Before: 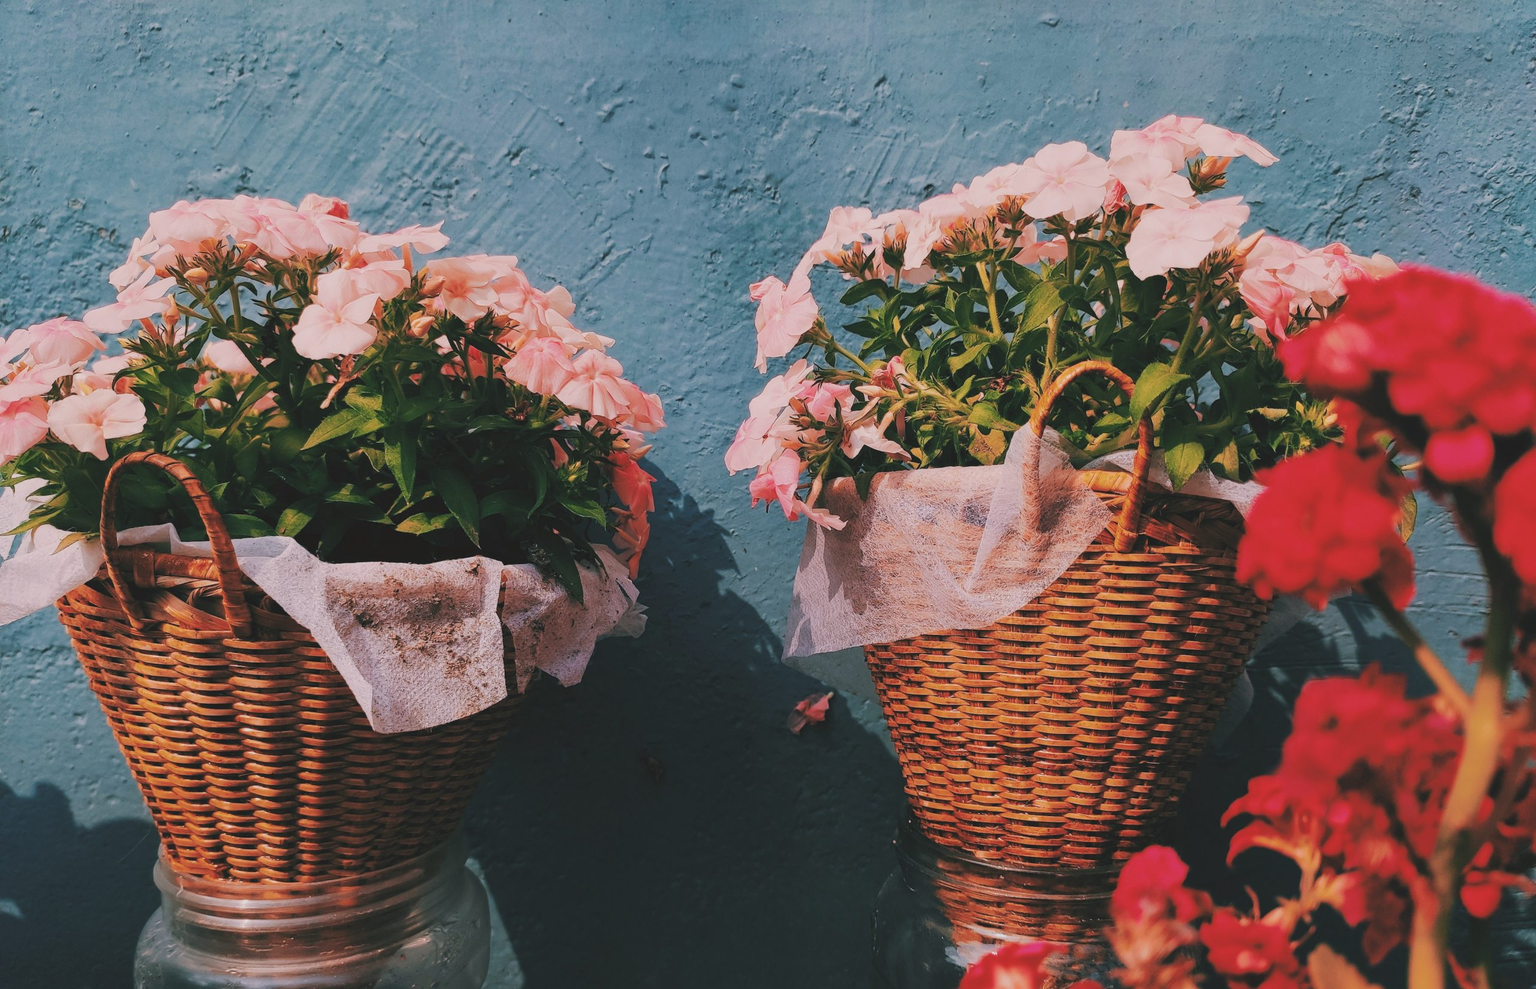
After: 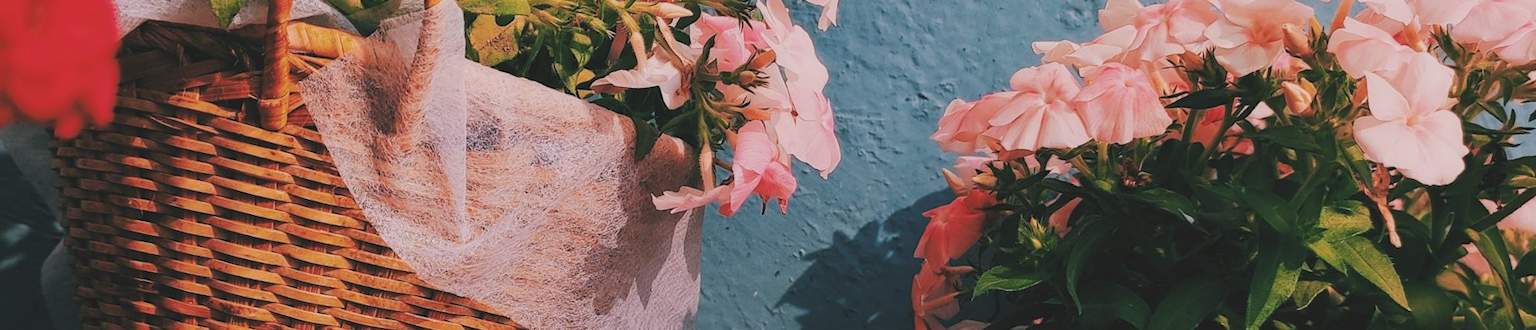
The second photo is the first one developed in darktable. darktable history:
tone equalizer: on, module defaults
crop and rotate: angle 16.12°, top 30.835%, bottom 35.653%
